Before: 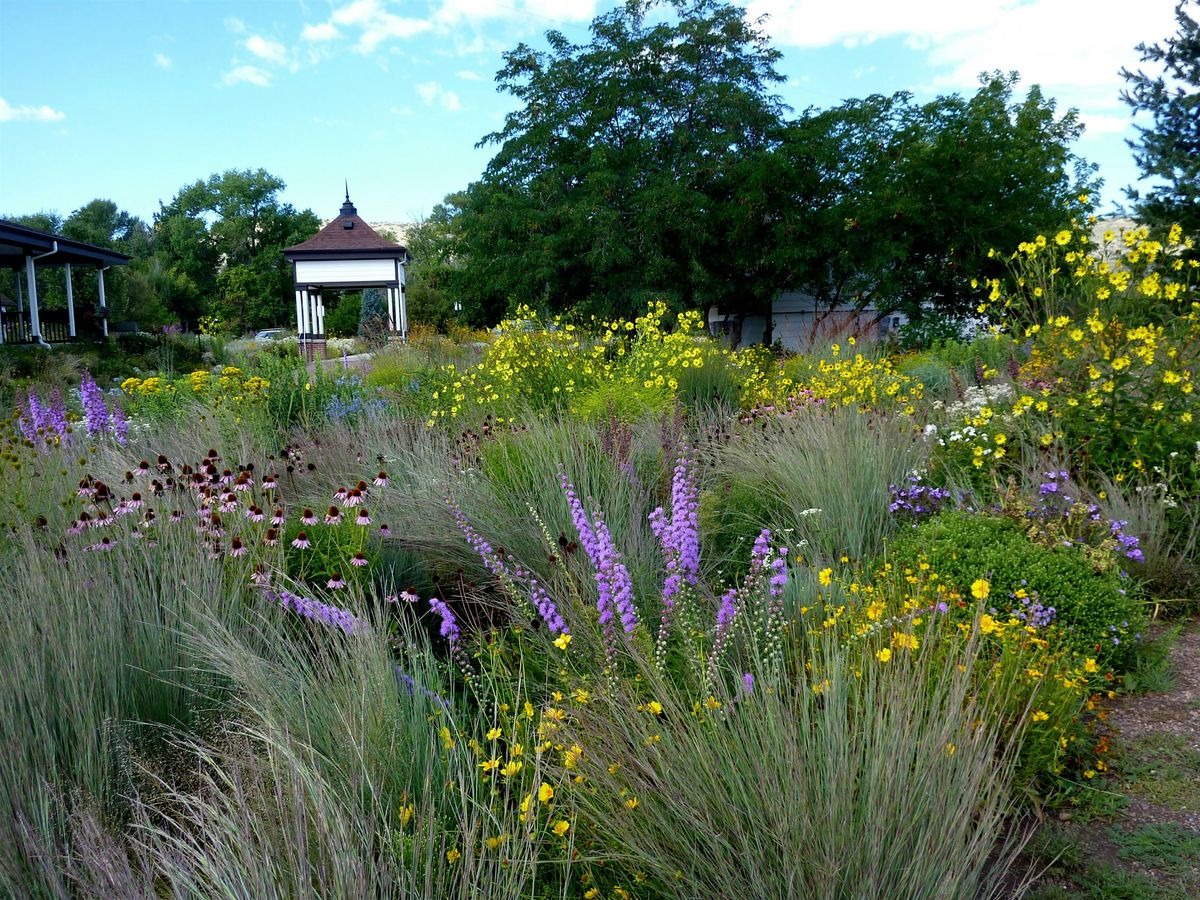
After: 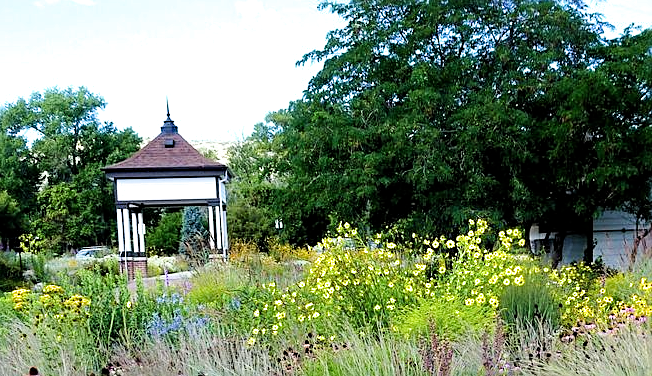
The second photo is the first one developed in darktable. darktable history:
crop: left 14.934%, top 9.218%, right 30.729%, bottom 48.906%
sharpen: on, module defaults
tone equalizer: -8 EV -0.442 EV, -7 EV -0.4 EV, -6 EV -0.325 EV, -5 EV -0.222 EV, -3 EV 0.206 EV, -2 EV 0.34 EV, -1 EV 0.377 EV, +0 EV 0.407 EV, edges refinement/feathering 500, mask exposure compensation -1.57 EV, preserve details no
filmic rgb: middle gray luminance 18.42%, black relative exposure -9.02 EV, white relative exposure 3.71 EV, target black luminance 0%, hardness 4.92, latitude 68.13%, contrast 0.938, highlights saturation mix 21.17%, shadows ↔ highlights balance 21.76%
exposure: black level correction 0, exposure 1.098 EV, compensate exposure bias true, compensate highlight preservation false
